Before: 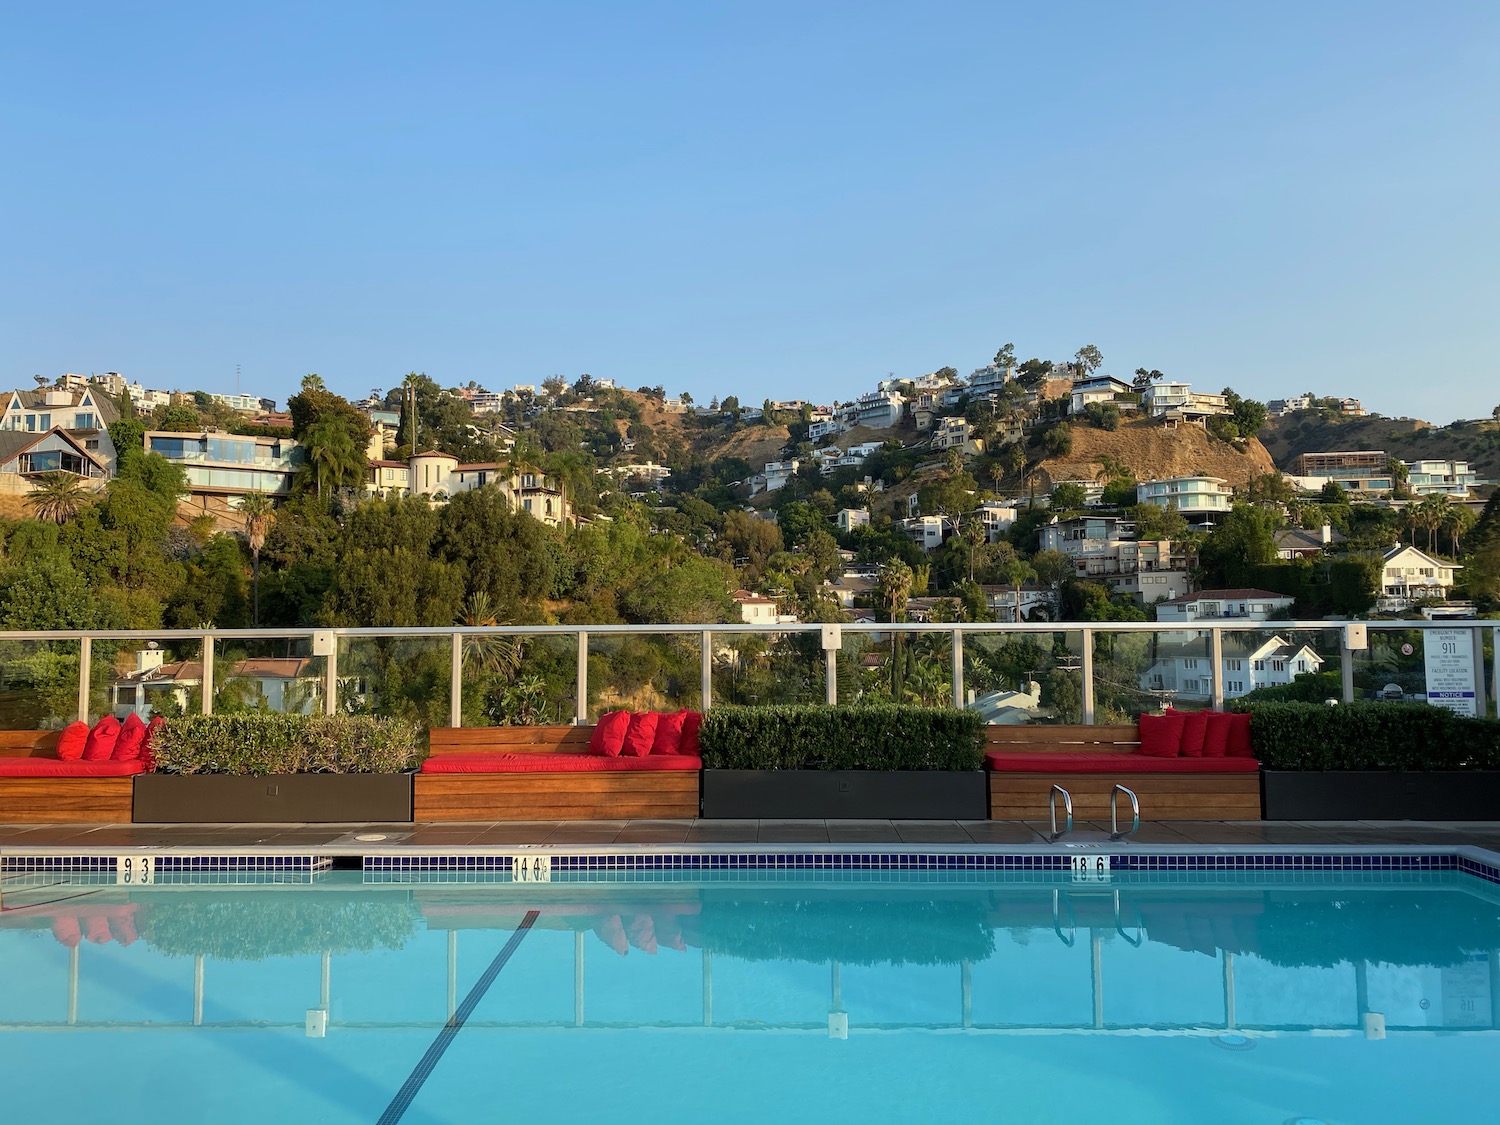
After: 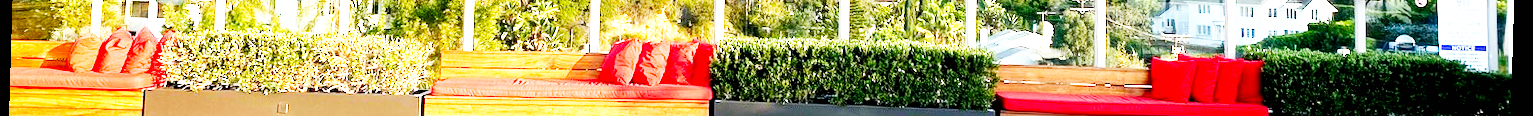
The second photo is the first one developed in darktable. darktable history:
exposure: exposure 2 EV, compensate highlight preservation false
base curve: curves: ch0 [(0, 0) (0.007, 0.004) (0.027, 0.03) (0.046, 0.07) (0.207, 0.54) (0.442, 0.872) (0.673, 0.972) (1, 1)], preserve colors none
crop and rotate: top 59.084%, bottom 30.916%
color calibration: illuminant custom, x 0.348, y 0.366, temperature 4940.58 K
rotate and perspective: rotation 1.72°, automatic cropping off
